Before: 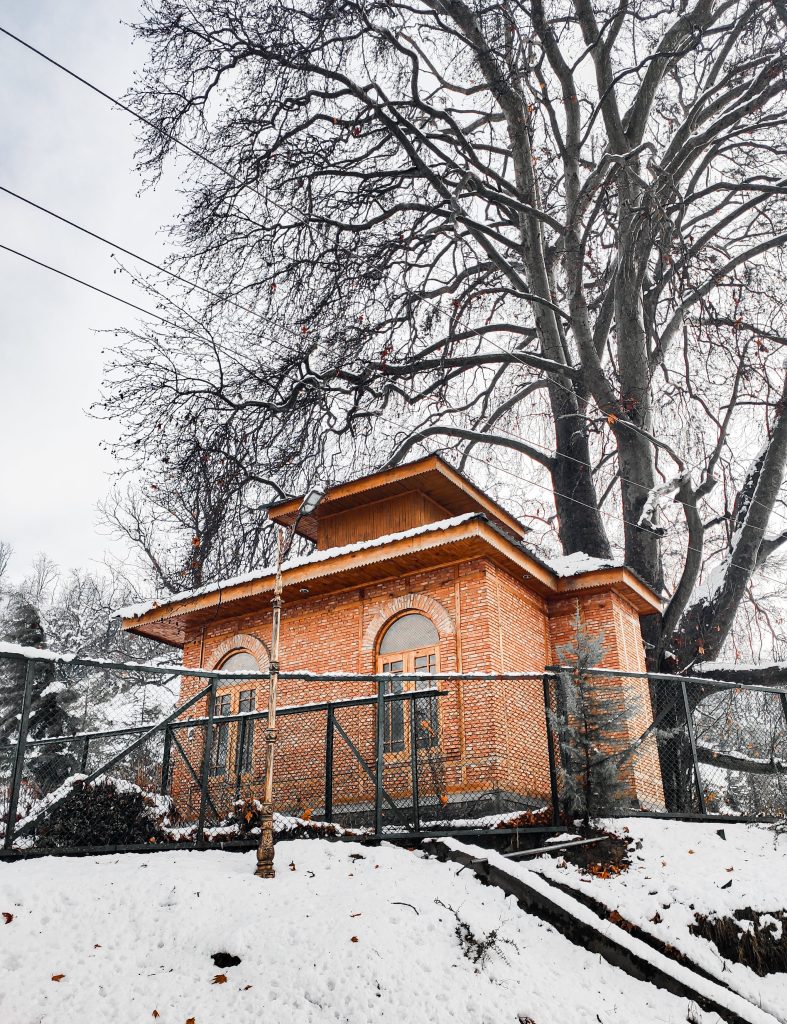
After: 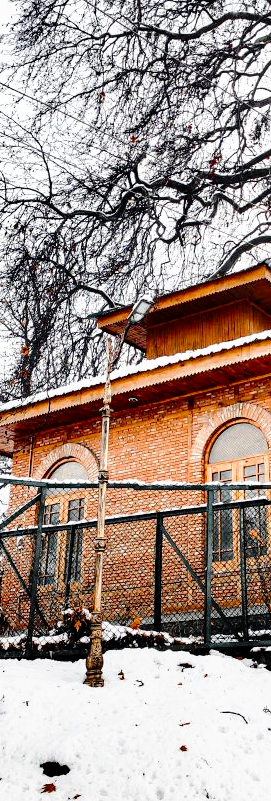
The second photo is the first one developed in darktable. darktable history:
crop and rotate: left 21.765%, top 18.699%, right 43.711%, bottom 2.998%
tone equalizer: on, module defaults
tone curve: curves: ch0 [(0, 0) (0.003, 0) (0.011, 0.001) (0.025, 0.001) (0.044, 0.002) (0.069, 0.007) (0.1, 0.015) (0.136, 0.027) (0.177, 0.066) (0.224, 0.122) (0.277, 0.219) (0.335, 0.327) (0.399, 0.432) (0.468, 0.527) (0.543, 0.615) (0.623, 0.695) (0.709, 0.777) (0.801, 0.874) (0.898, 0.973) (1, 1)], preserve colors none
